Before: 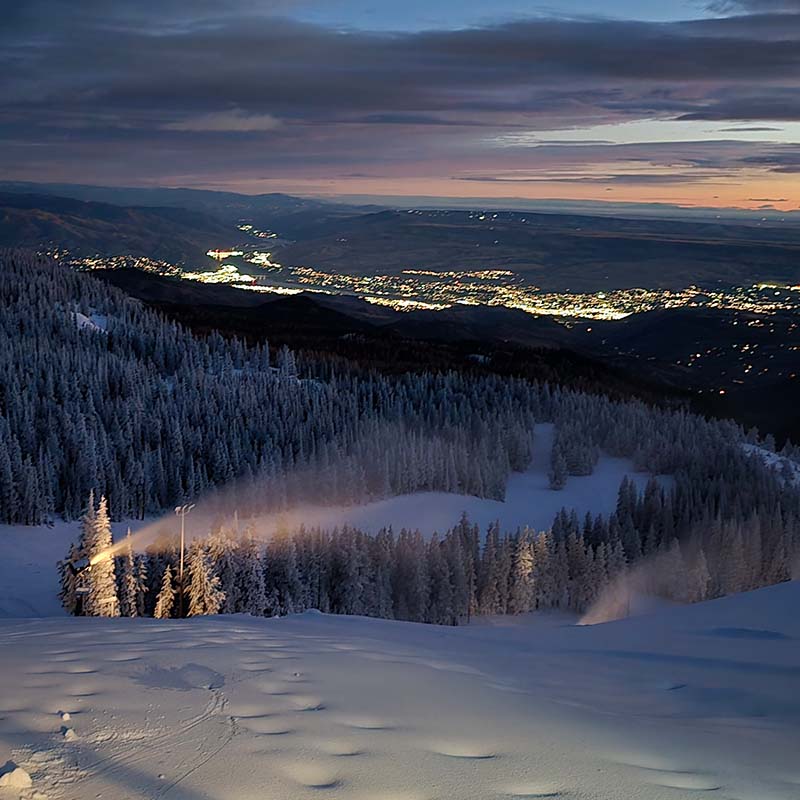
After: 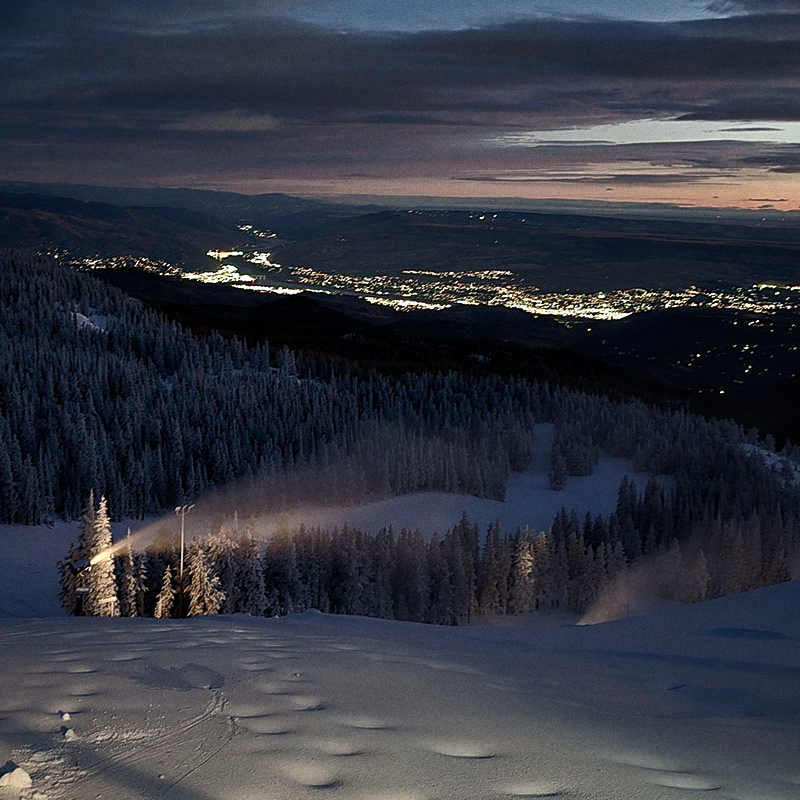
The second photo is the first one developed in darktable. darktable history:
grain: coarseness 0.09 ISO
color balance rgb: perceptual saturation grading › highlights -31.88%, perceptual saturation grading › mid-tones 5.8%, perceptual saturation grading › shadows 18.12%, perceptual brilliance grading › highlights 3.62%, perceptual brilliance grading › mid-tones -18.12%, perceptual brilliance grading › shadows -41.3%
